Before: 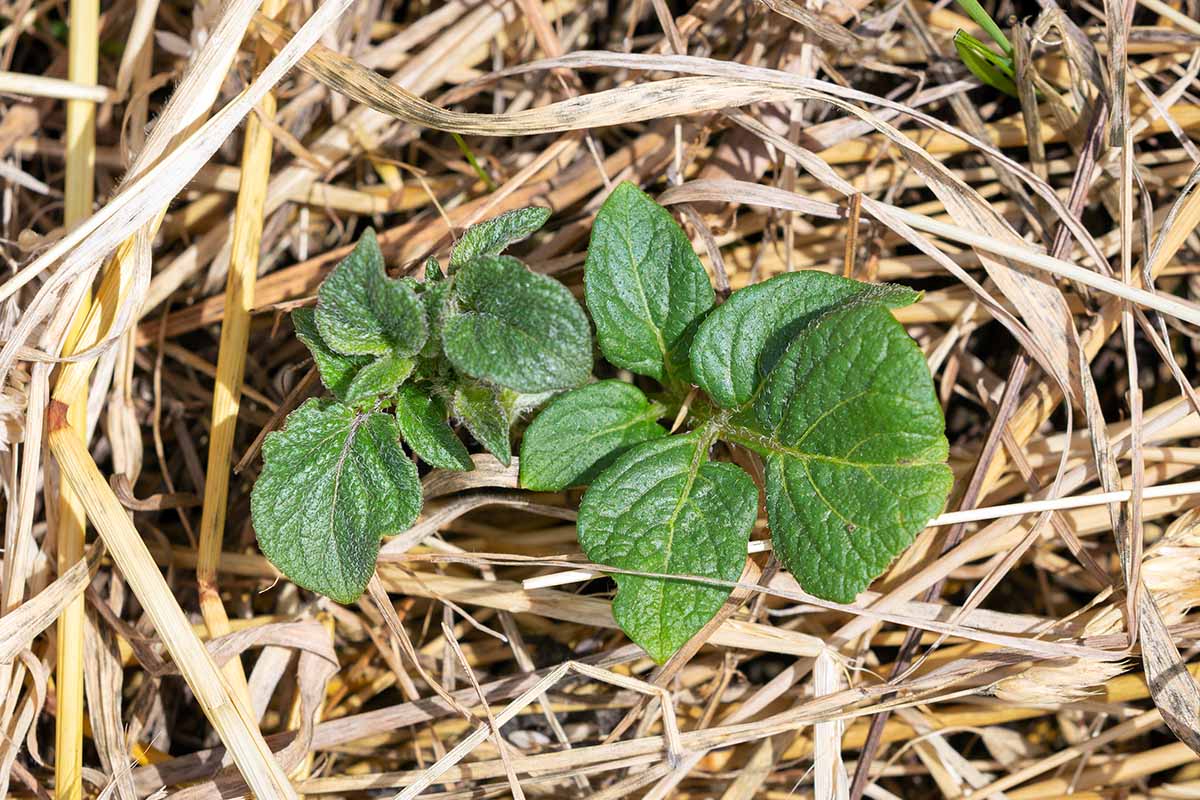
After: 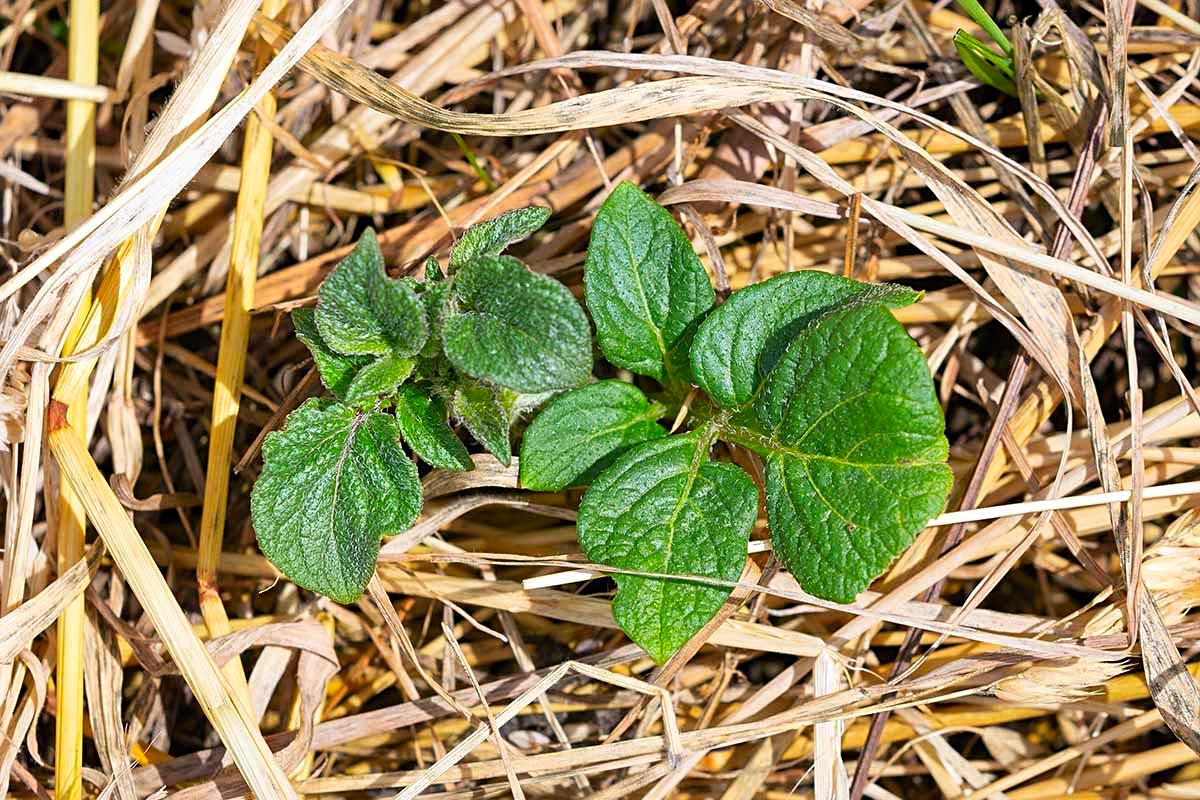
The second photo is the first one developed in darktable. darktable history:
color correction: highlights b* -0.015, saturation 1.32
sharpen: radius 2.521, amount 0.328
